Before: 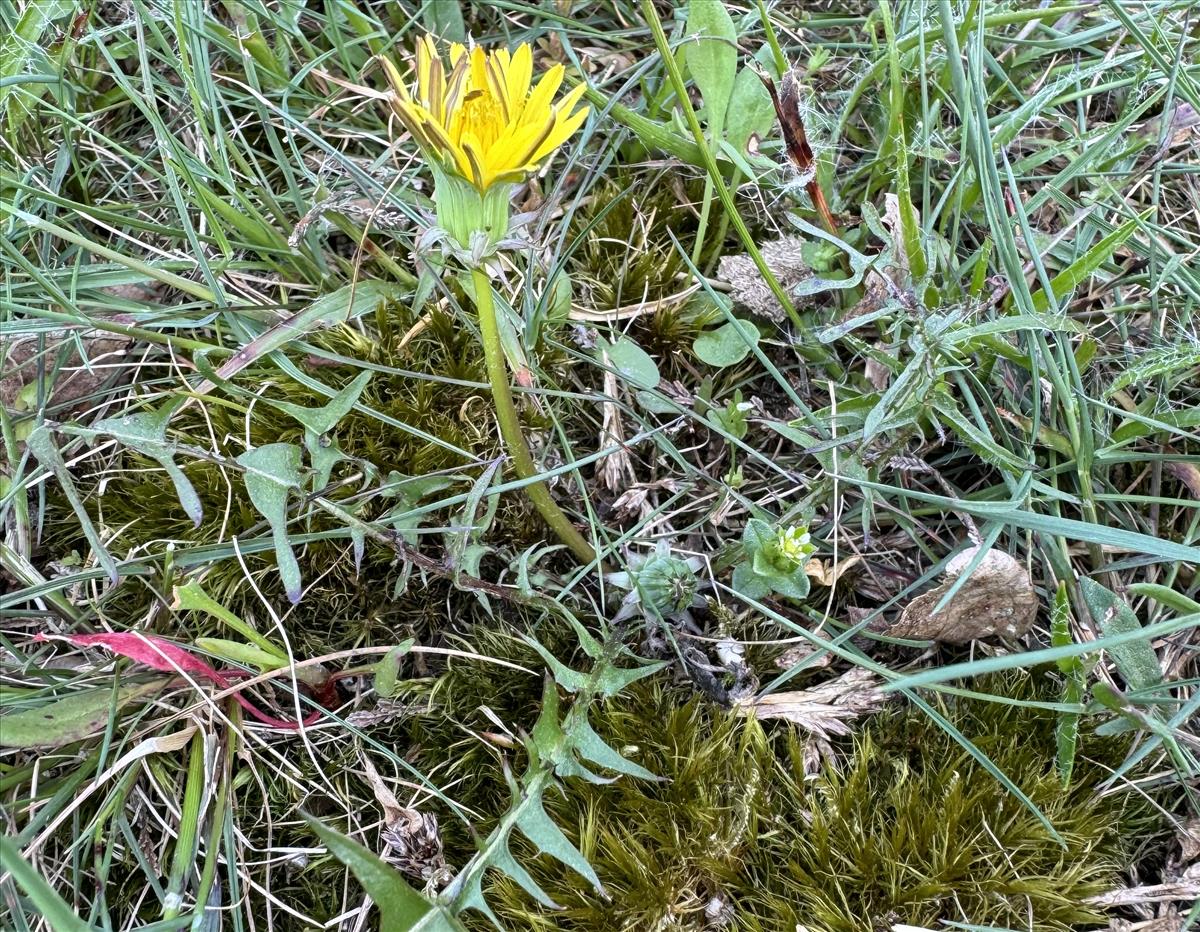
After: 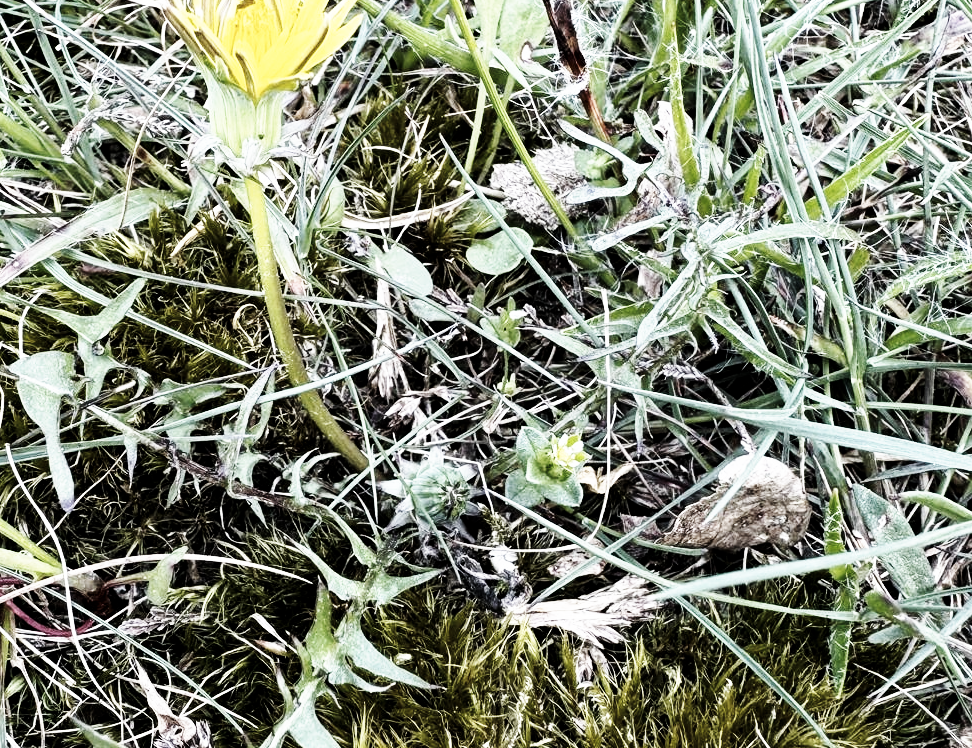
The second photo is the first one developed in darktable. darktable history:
levels: levels [0, 0.618, 1]
contrast brightness saturation: contrast 0.061, brightness -0.013, saturation -0.245
crop: left 18.944%, top 9.933%, right 0.001%, bottom 9.781%
base curve: curves: ch0 [(0, 0) (0.007, 0.004) (0.027, 0.03) (0.046, 0.07) (0.207, 0.54) (0.442, 0.872) (0.673, 0.972) (1, 1)], preserve colors none
